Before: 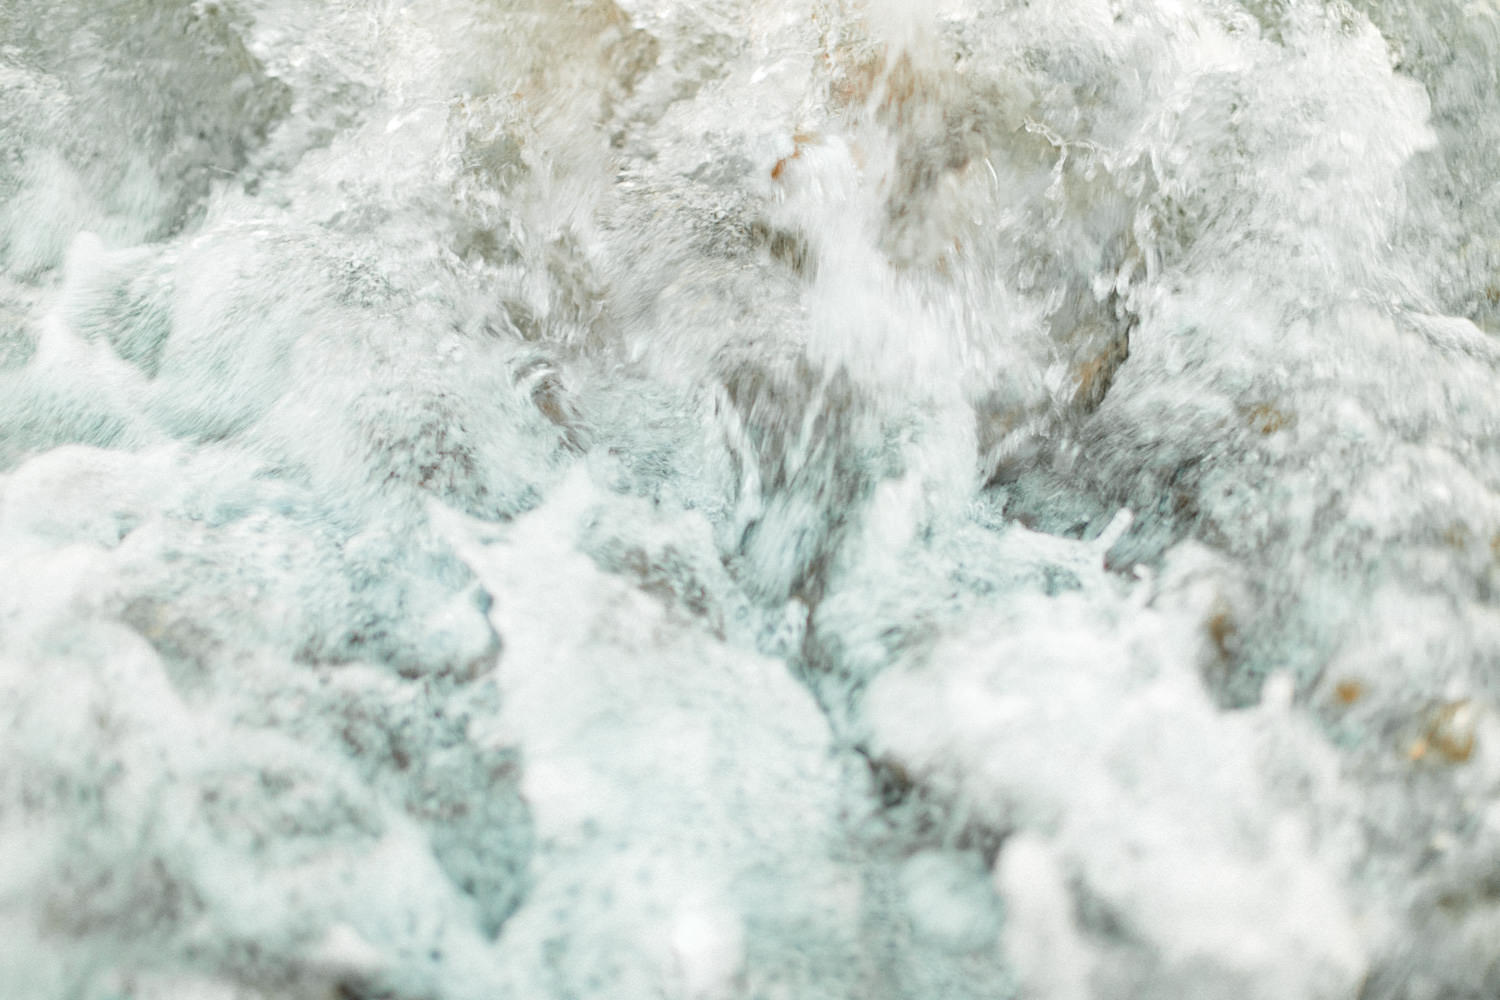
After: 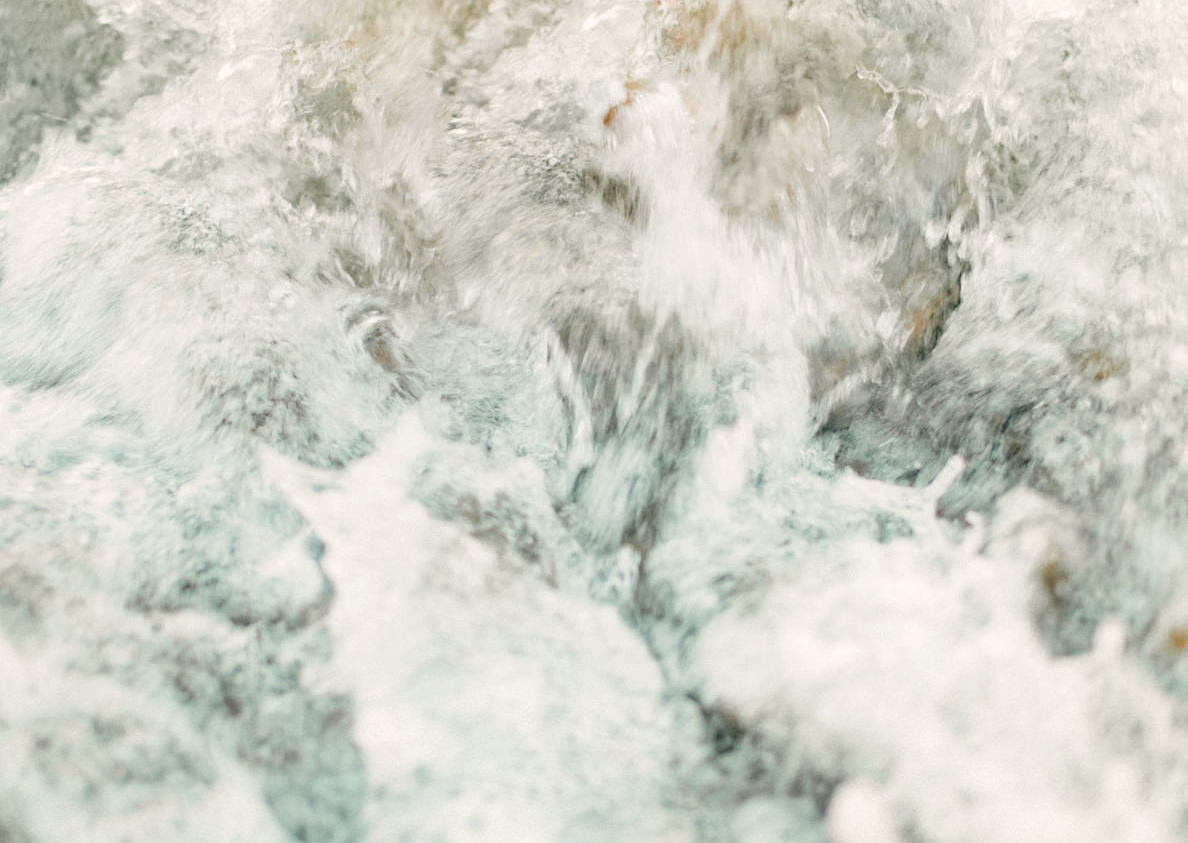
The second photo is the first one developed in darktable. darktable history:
crop: left 11.225%, top 5.381%, right 9.565%, bottom 10.314%
color balance: lift [0.975, 0.993, 1, 1.015], gamma [1.1, 1, 1, 0.945], gain [1, 1.04, 1, 0.95]
